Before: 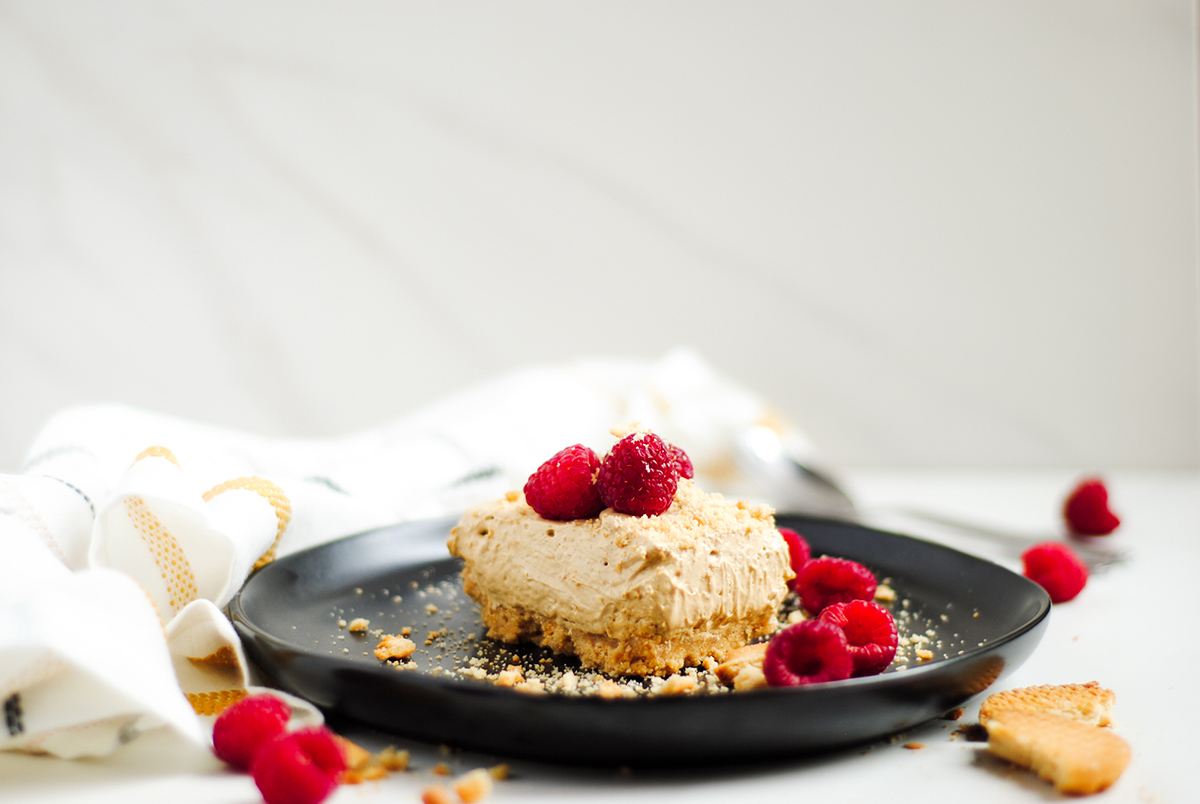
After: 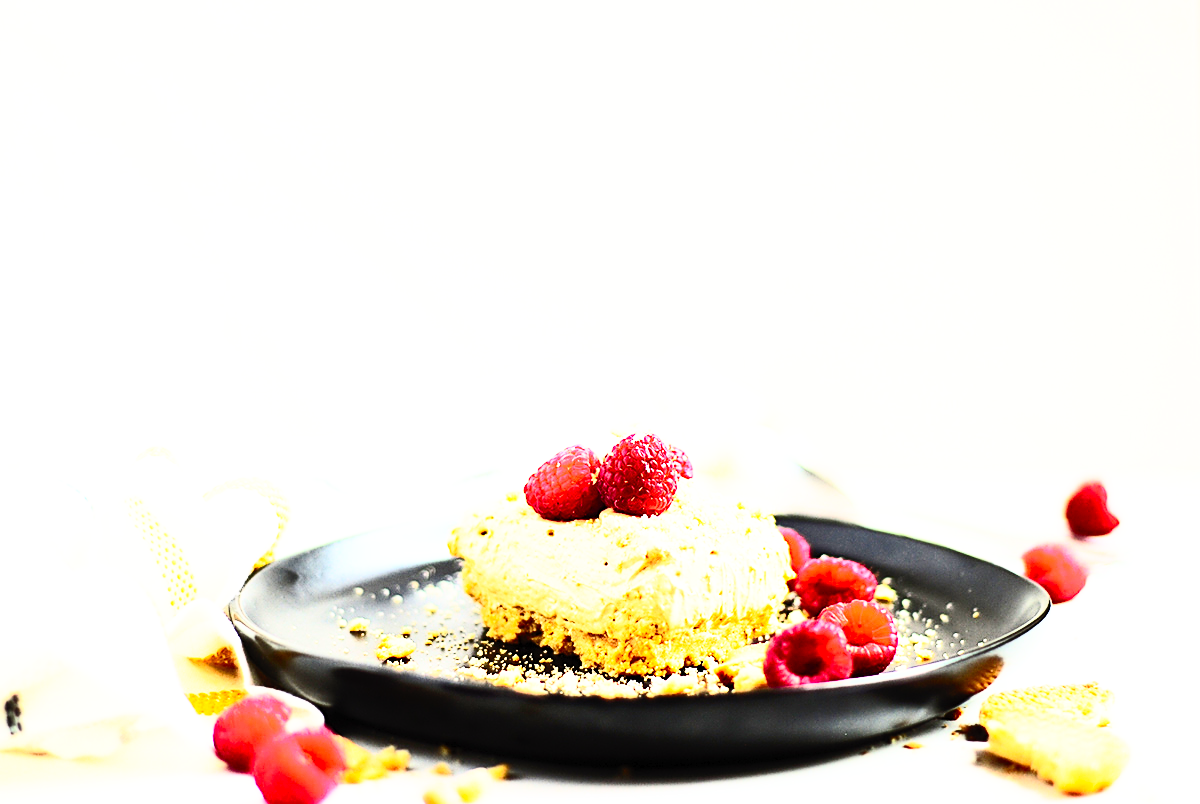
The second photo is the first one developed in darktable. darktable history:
base curve: curves: ch0 [(0, 0) (0.012, 0.01) (0.073, 0.168) (0.31, 0.711) (0.645, 0.957) (1, 1)], preserve colors none
sharpen: on, module defaults
contrast brightness saturation: contrast 0.62, brightness 0.34, saturation 0.14
